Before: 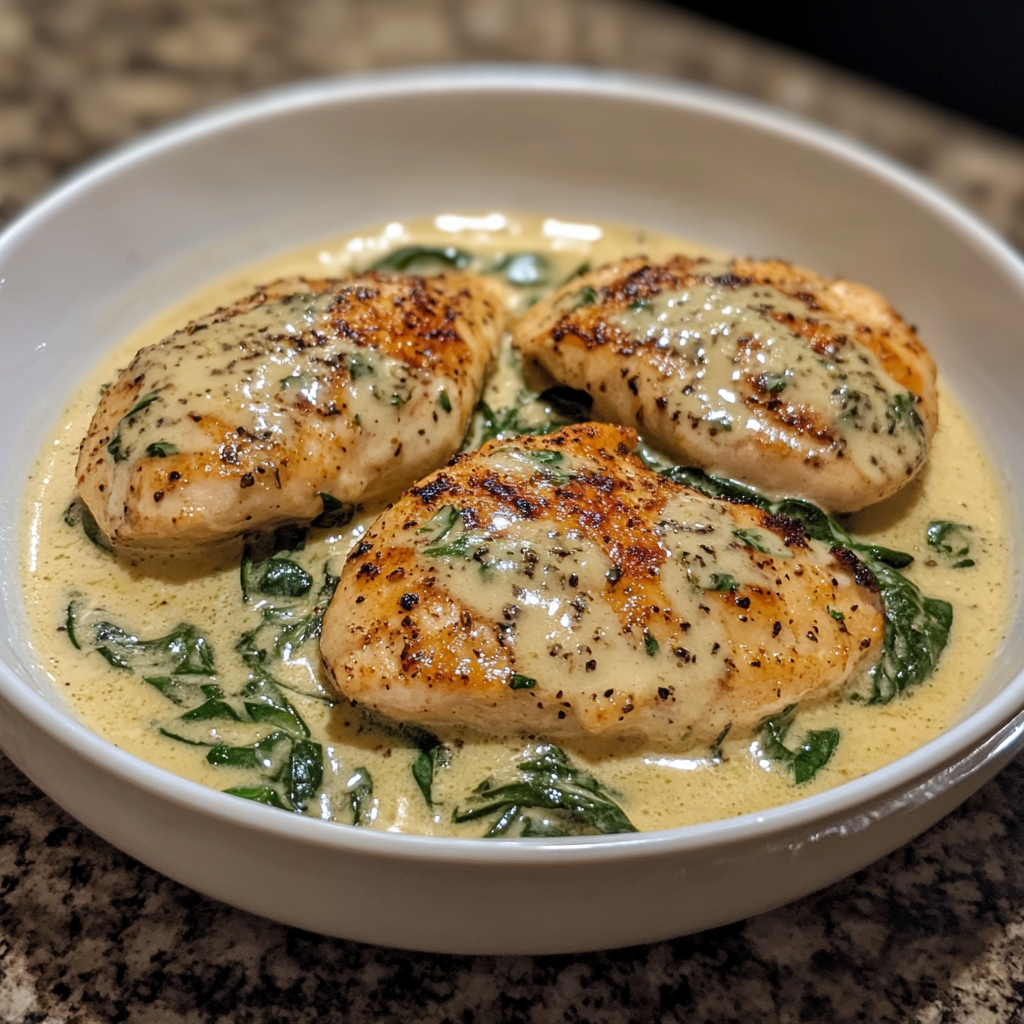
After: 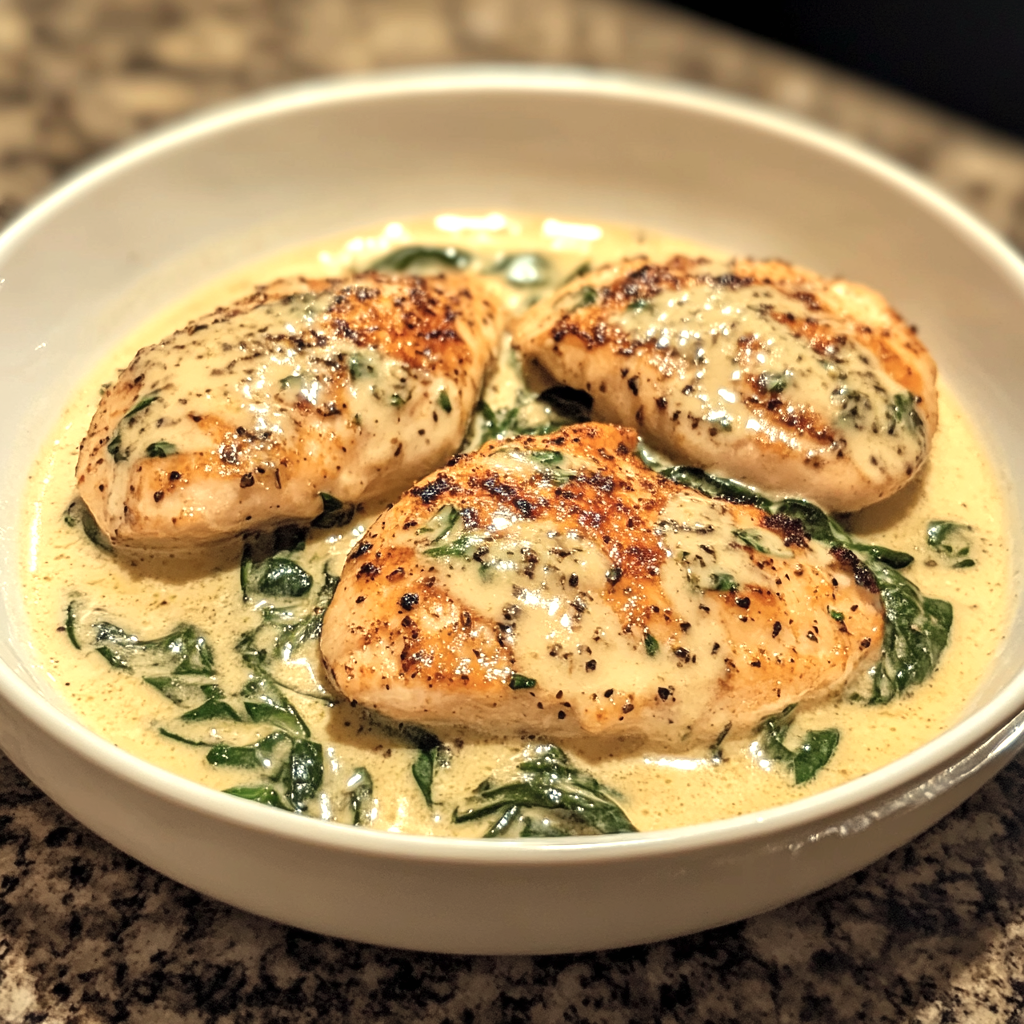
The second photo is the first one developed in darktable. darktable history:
white balance: red 1.08, blue 0.791
exposure: black level correction 0, exposure 0.7 EV, compensate exposure bias true, compensate highlight preservation false
contrast brightness saturation: saturation -0.17
